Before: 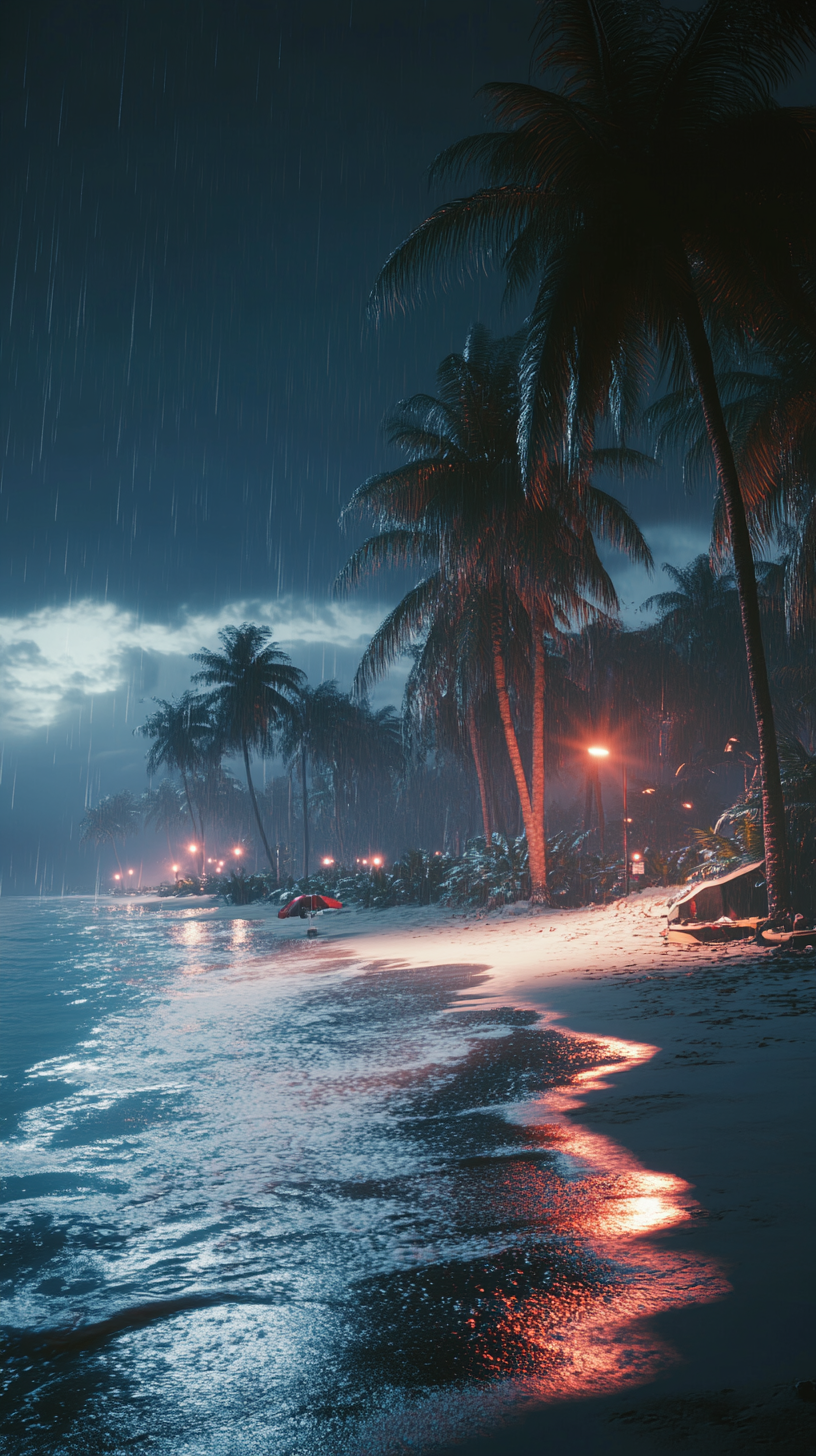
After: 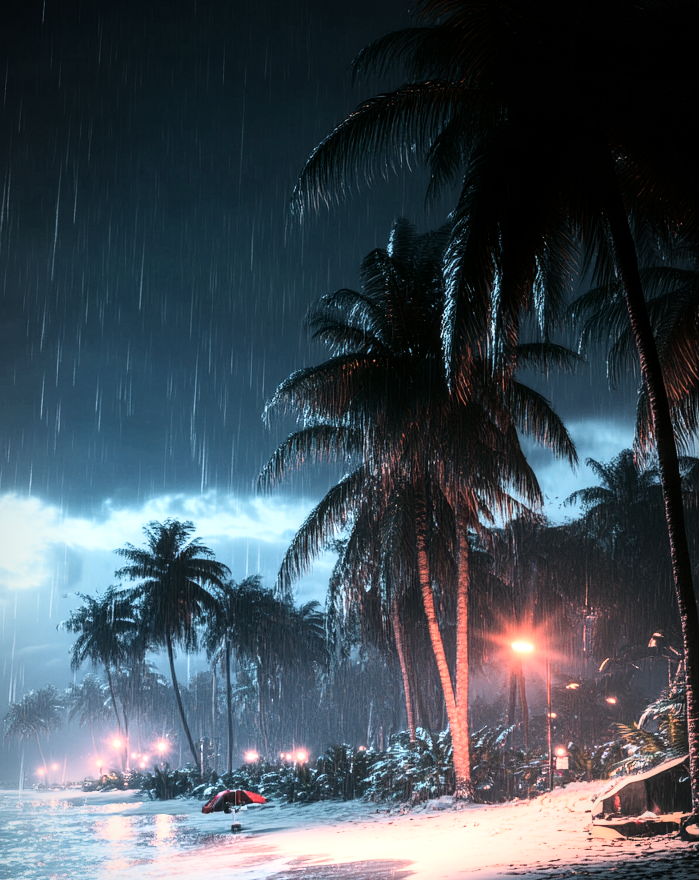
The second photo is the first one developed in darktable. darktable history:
rgb curve: curves: ch0 [(0, 0) (0.21, 0.15) (0.24, 0.21) (0.5, 0.75) (0.75, 0.96) (0.89, 0.99) (1, 1)]; ch1 [(0, 0.02) (0.21, 0.13) (0.25, 0.2) (0.5, 0.67) (0.75, 0.9) (0.89, 0.97) (1, 1)]; ch2 [(0, 0.02) (0.21, 0.13) (0.25, 0.2) (0.5, 0.67) (0.75, 0.9) (0.89, 0.97) (1, 1)], compensate middle gray true
crop and rotate: left 9.345%, top 7.22%, right 4.982%, bottom 32.331%
local contrast: detail 130%
vignetting: fall-off start 97%, fall-off radius 100%, width/height ratio 0.609, unbound false
